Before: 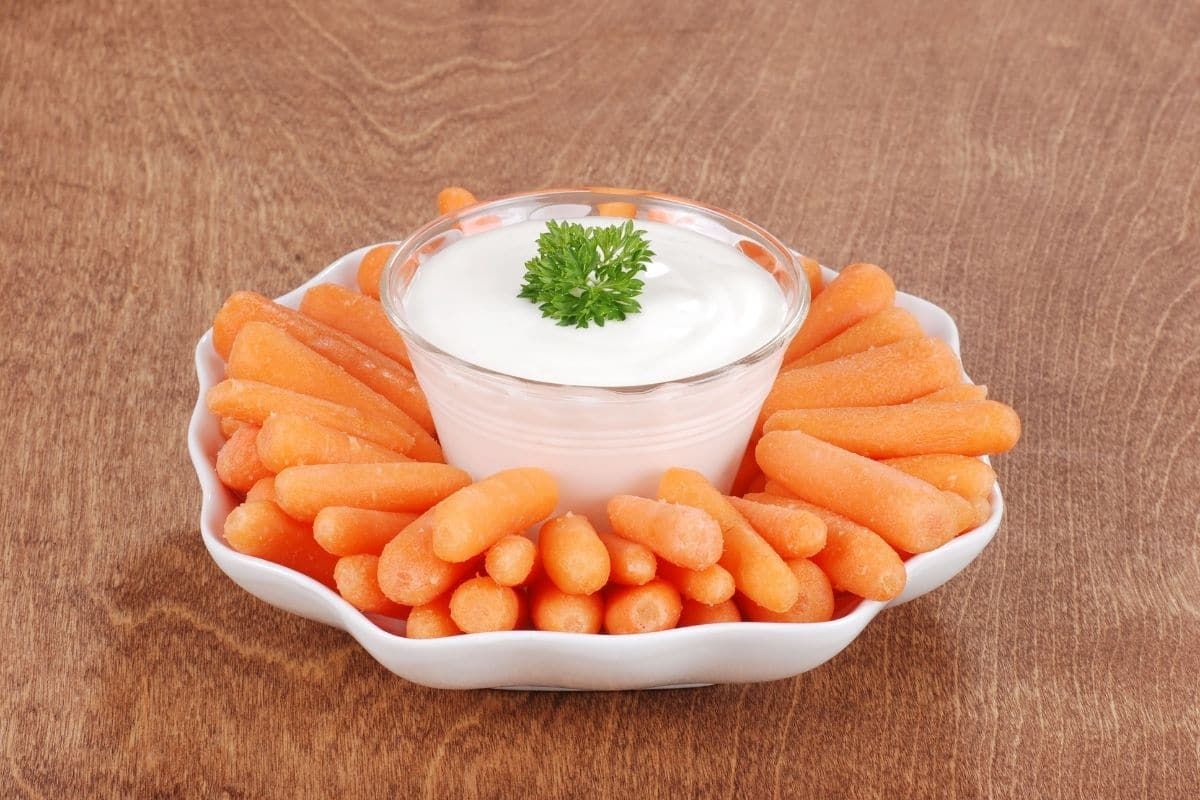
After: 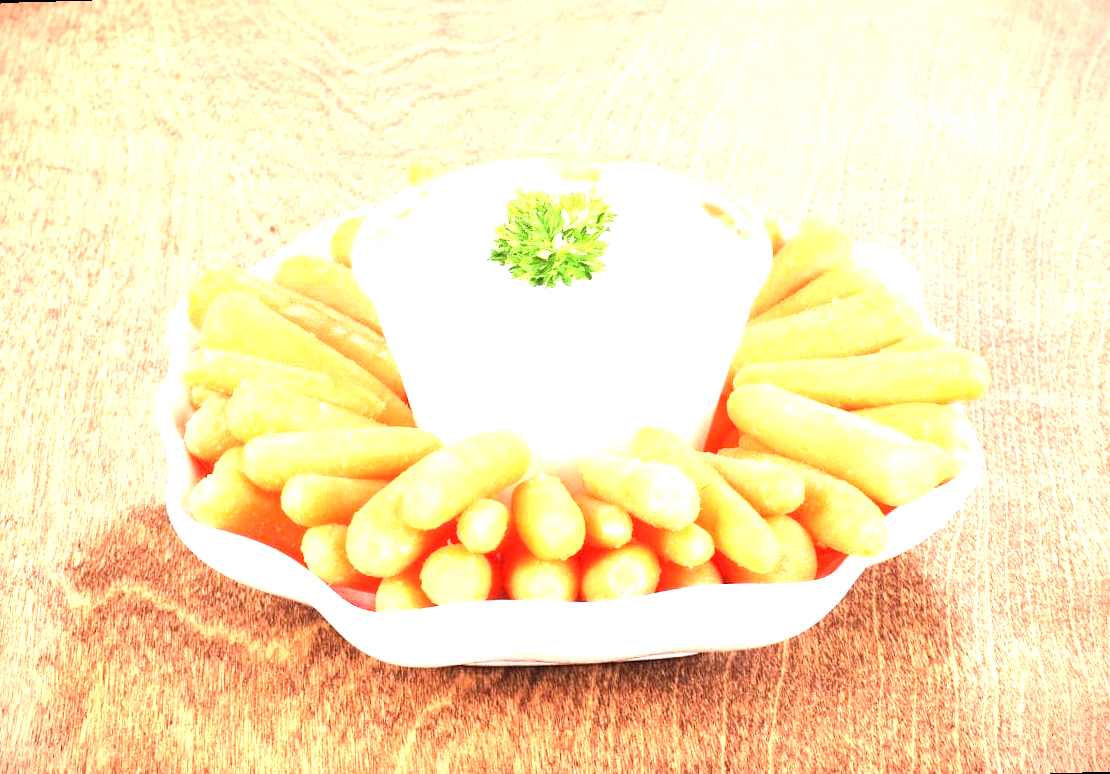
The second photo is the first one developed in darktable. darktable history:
base curve: curves: ch0 [(0, 0) (0.666, 0.806) (1, 1)]
white balance: red 0.988, blue 1.017
contrast brightness saturation: saturation -0.05
levels: levels [0, 0.43, 0.859]
tone equalizer: -8 EV -0.75 EV, -7 EV -0.7 EV, -6 EV -0.6 EV, -5 EV -0.4 EV, -3 EV 0.4 EV, -2 EV 0.6 EV, -1 EV 0.7 EV, +0 EV 0.75 EV, edges refinement/feathering 500, mask exposure compensation -1.57 EV, preserve details no
exposure: black level correction 0, exposure 0.9 EV, compensate highlight preservation false
rotate and perspective: rotation -1.68°, lens shift (vertical) -0.146, crop left 0.049, crop right 0.912, crop top 0.032, crop bottom 0.96
vignetting: fall-off start 97.23%, saturation -0.024, center (-0.033, -0.042), width/height ratio 1.179, unbound false
